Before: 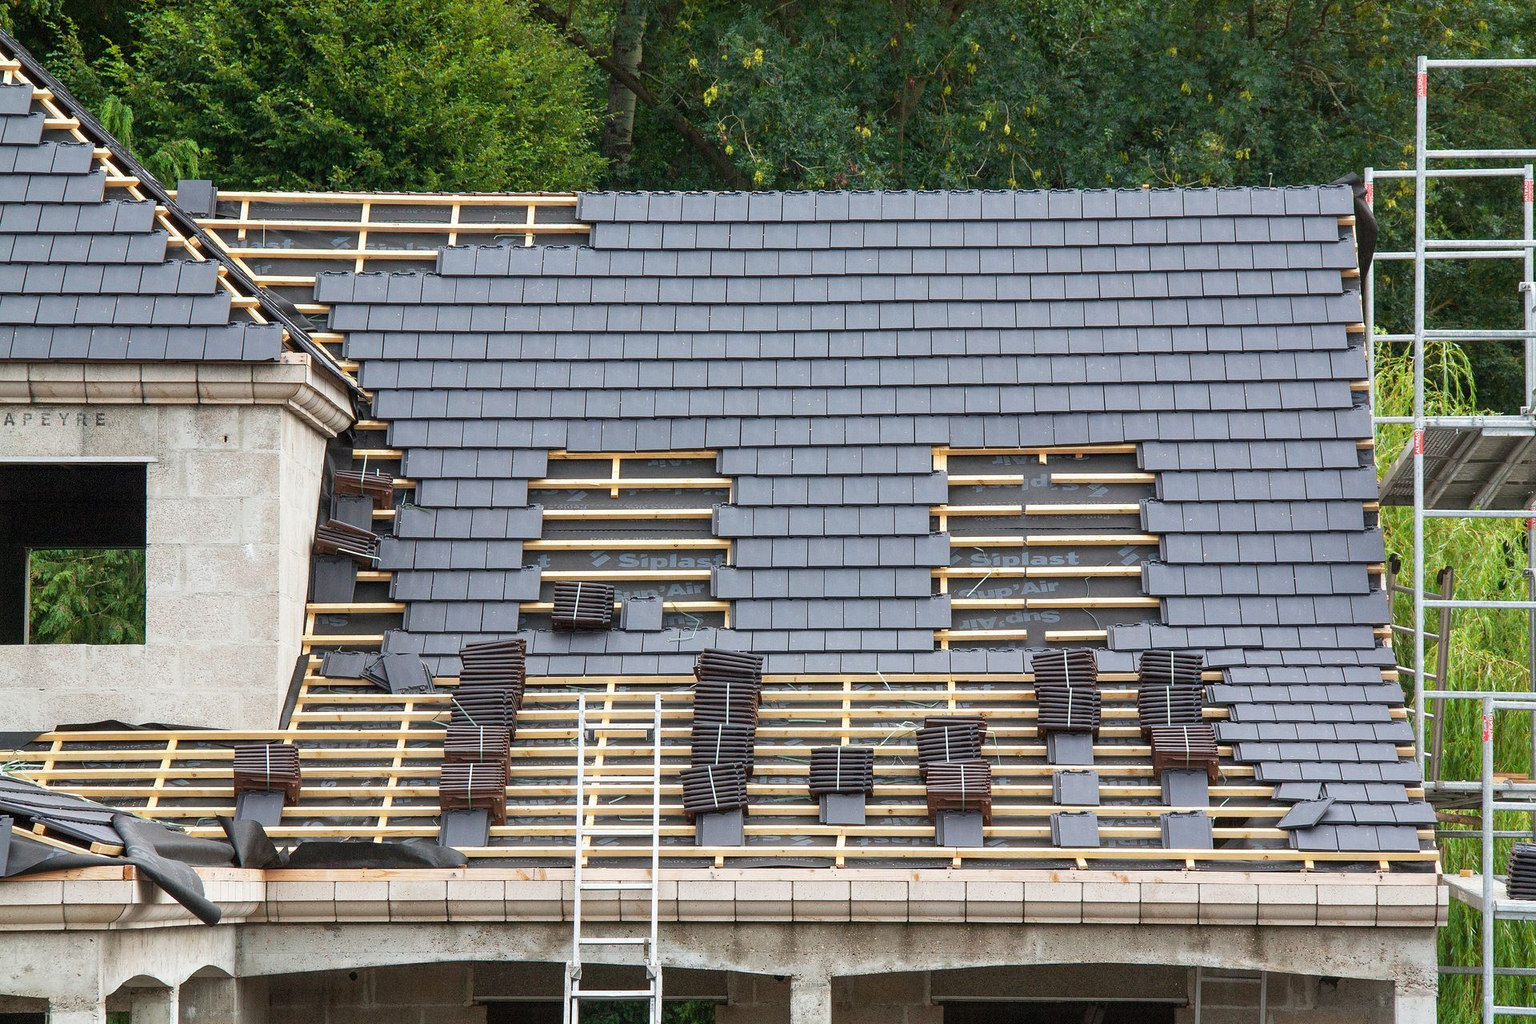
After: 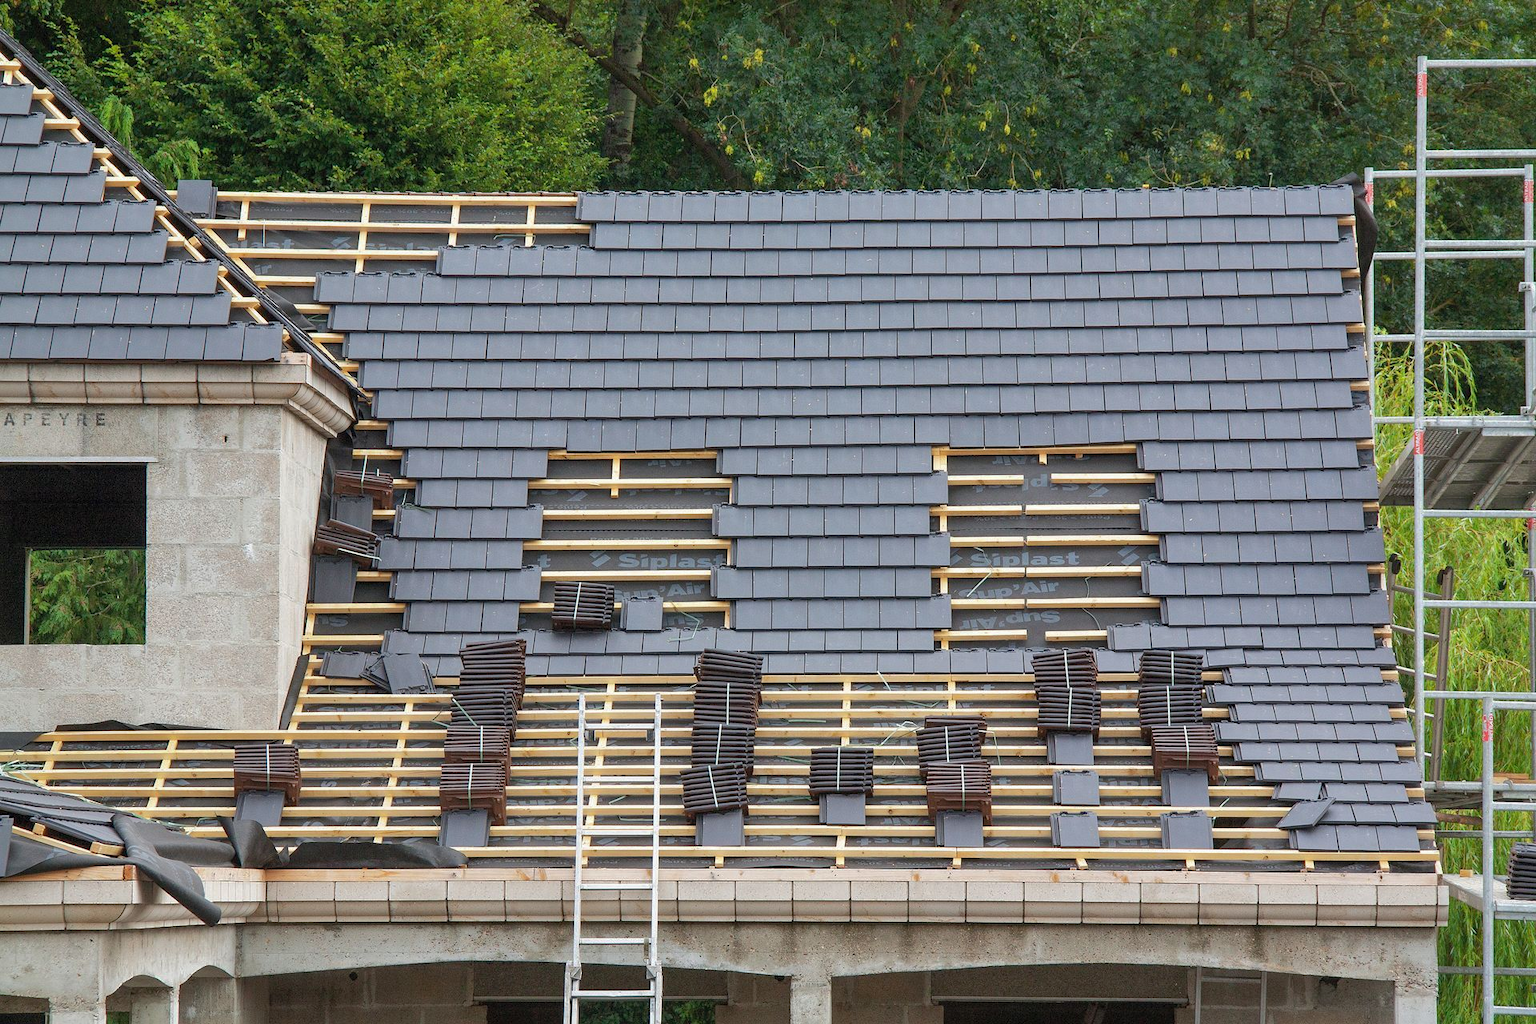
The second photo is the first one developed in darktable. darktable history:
shadows and highlights: shadows 39.74, highlights -60.03
